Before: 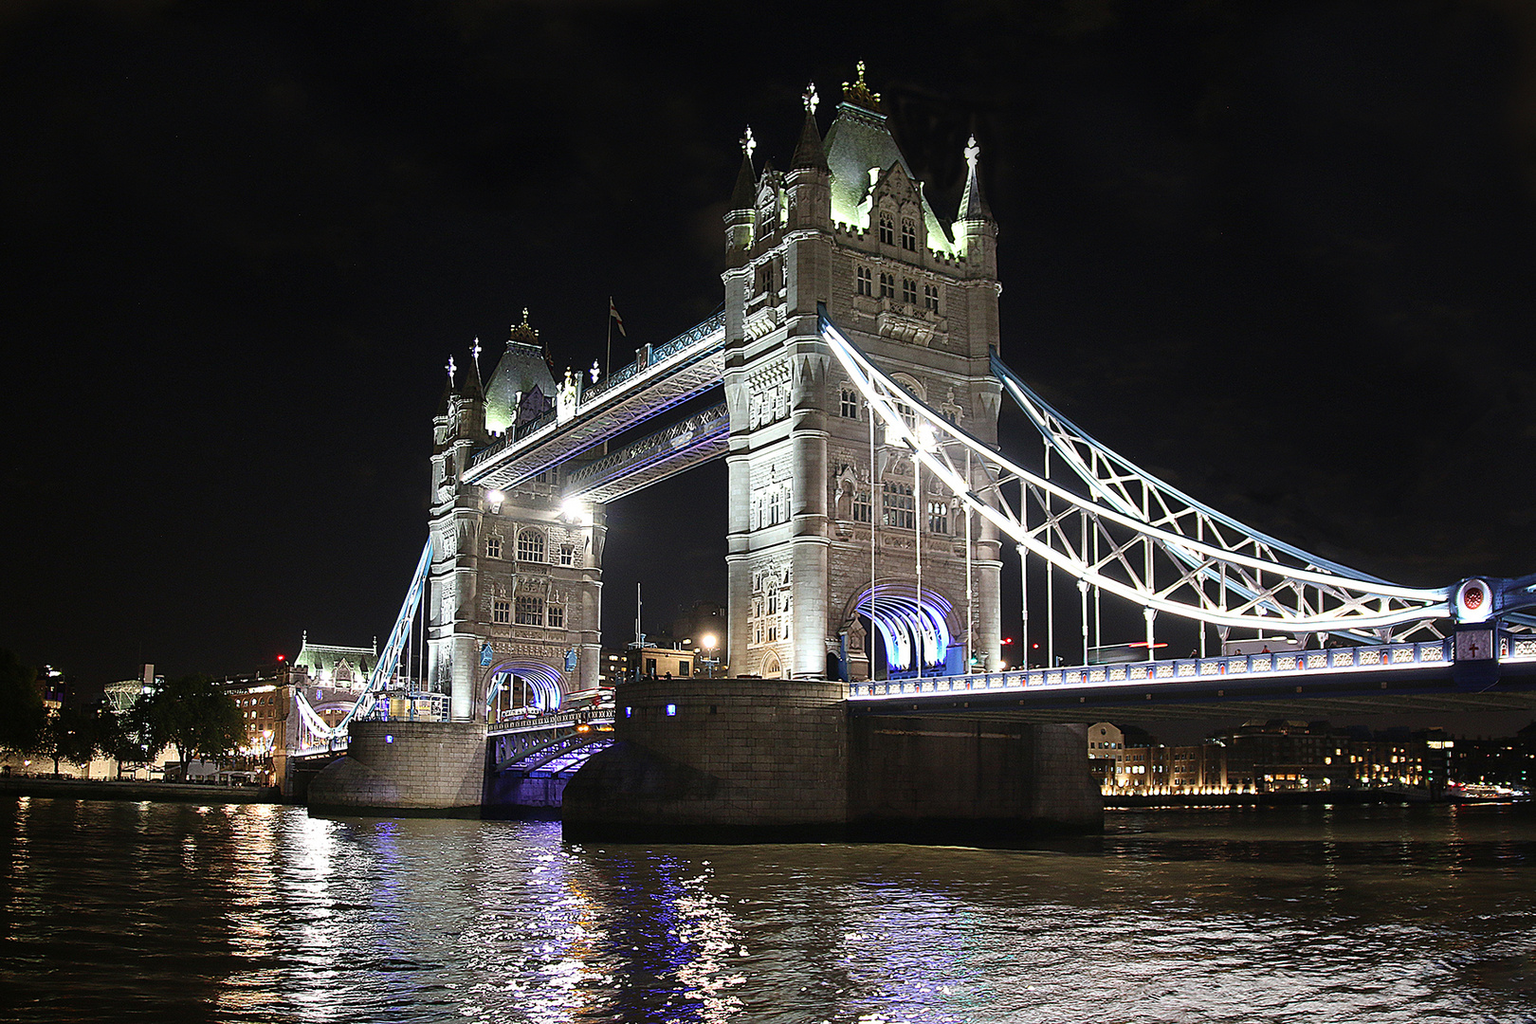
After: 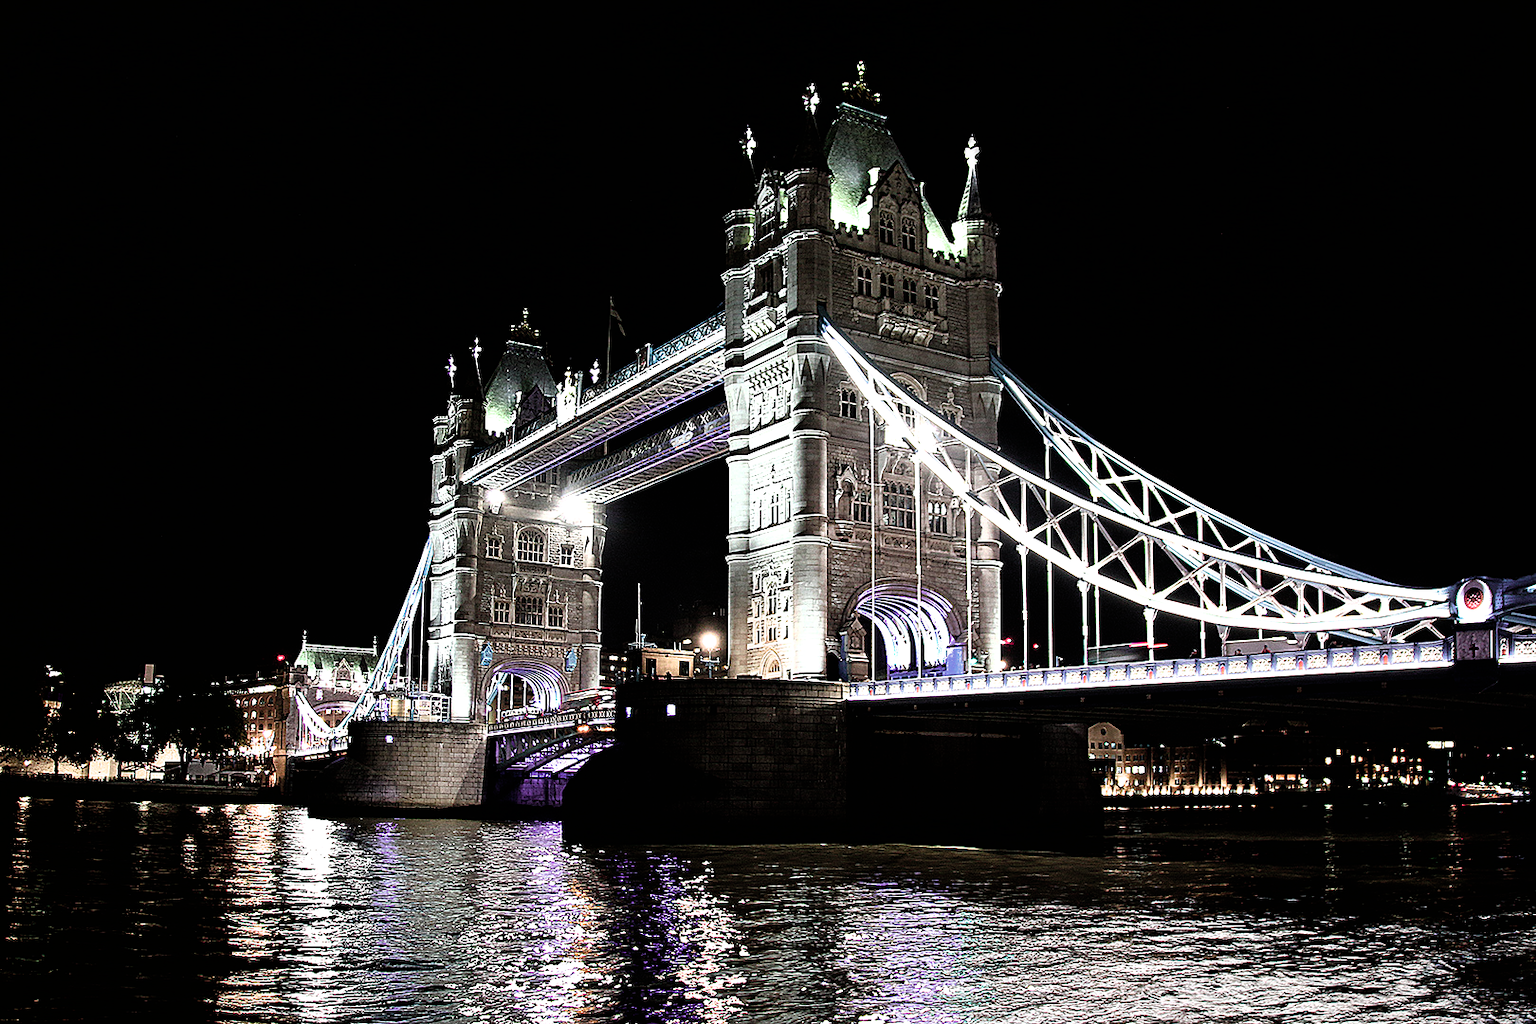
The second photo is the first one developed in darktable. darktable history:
filmic rgb: black relative exposure -8.2 EV, white relative exposure 2.2 EV, threshold 3 EV, hardness 7.11, latitude 85.74%, contrast 1.696, highlights saturation mix -4%, shadows ↔ highlights balance -2.69%, color science v5 (2021), contrast in shadows safe, contrast in highlights safe, enable highlight reconstruction true
color balance rgb: perceptual saturation grading › global saturation 20%, perceptual saturation grading › highlights -25%, perceptual saturation grading › shadows 50%
color contrast: blue-yellow contrast 0.7
